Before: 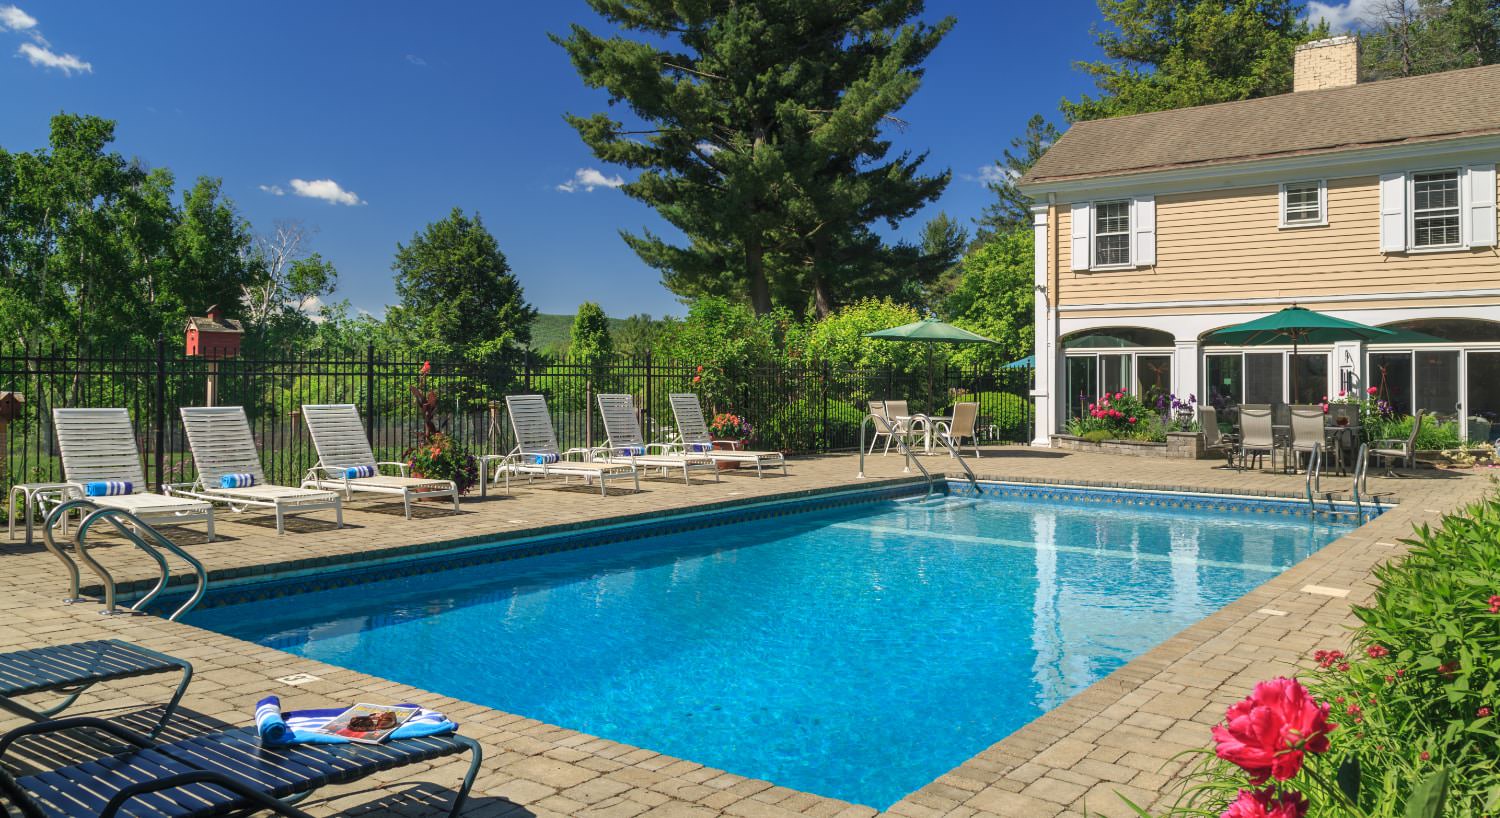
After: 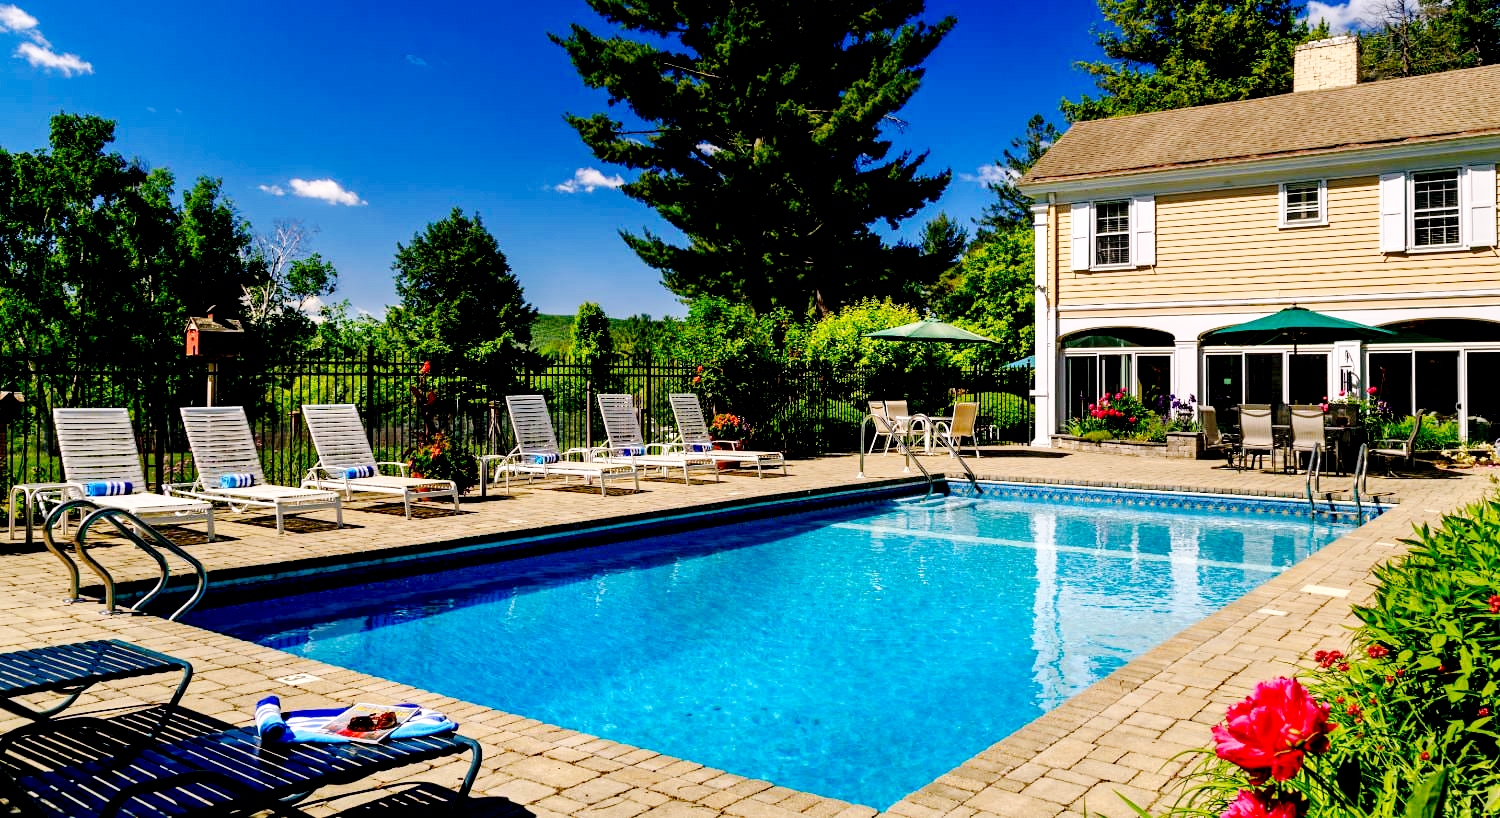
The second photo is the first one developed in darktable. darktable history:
local contrast: highlights 105%, shadows 101%, detail 119%, midtone range 0.2
exposure: black level correction 0.057, compensate highlight preservation false
color calibration: output R [1.063, -0.012, -0.003, 0], output B [-0.079, 0.047, 1, 0], illuminant as shot in camera, x 0.359, y 0.363, temperature 4574.49 K
base curve: curves: ch0 [(0, 0) (0.036, 0.025) (0.121, 0.166) (0.206, 0.329) (0.605, 0.79) (1, 1)], exposure shift 0.581, preserve colors none
tone equalizer: edges refinement/feathering 500, mask exposure compensation -1.57 EV, preserve details no
